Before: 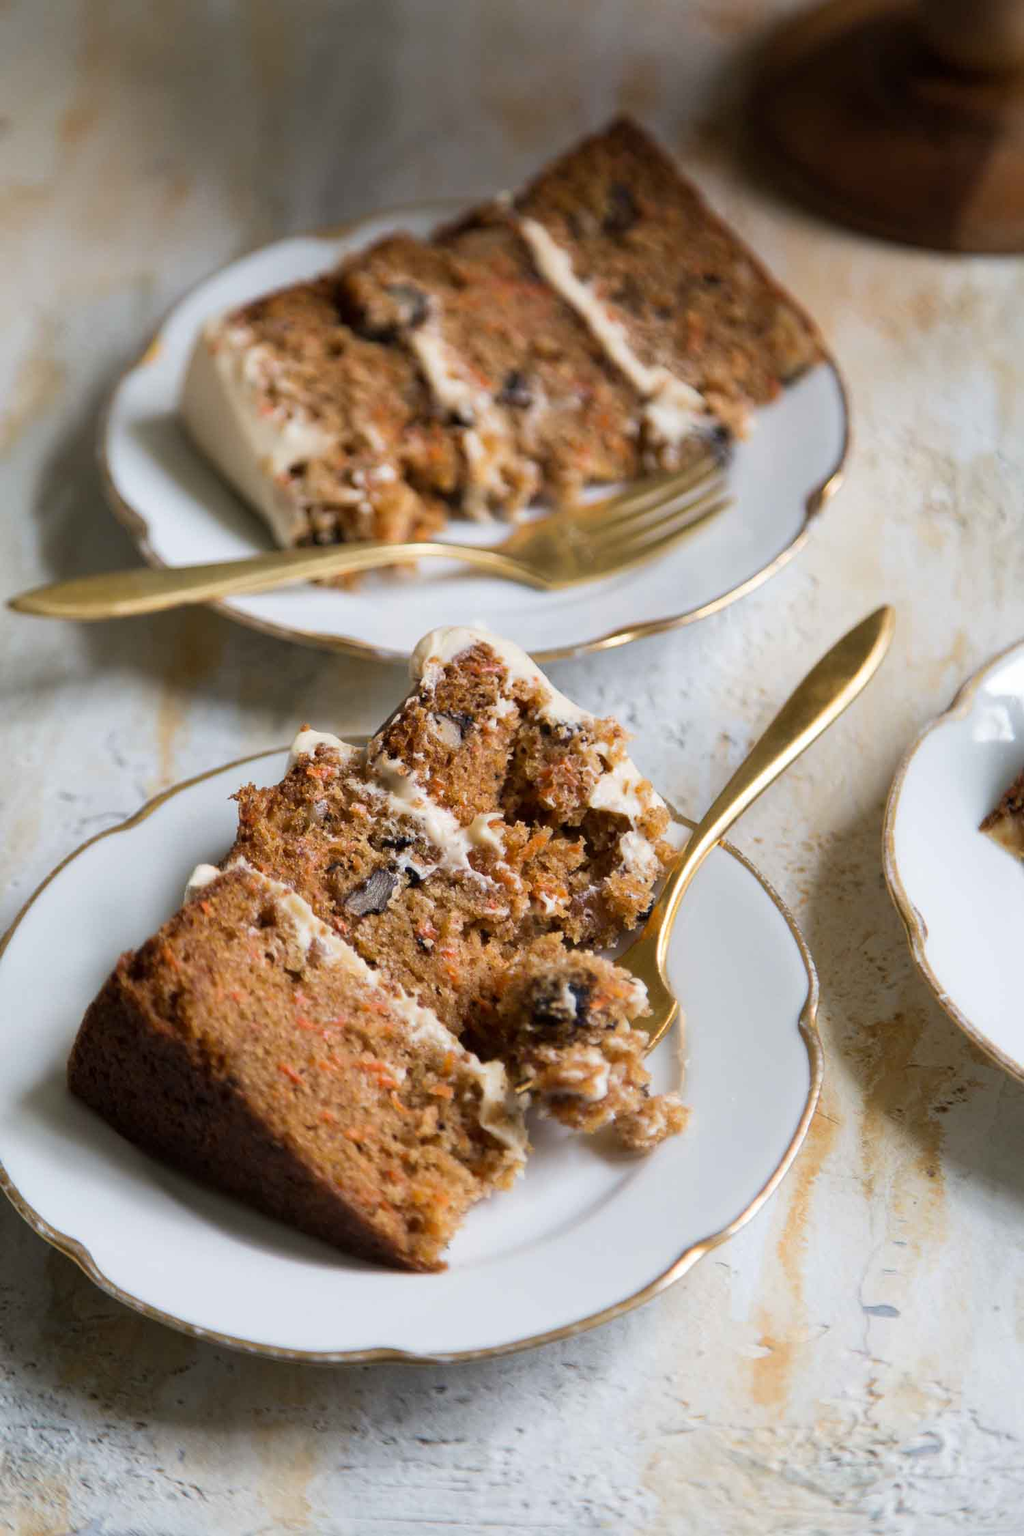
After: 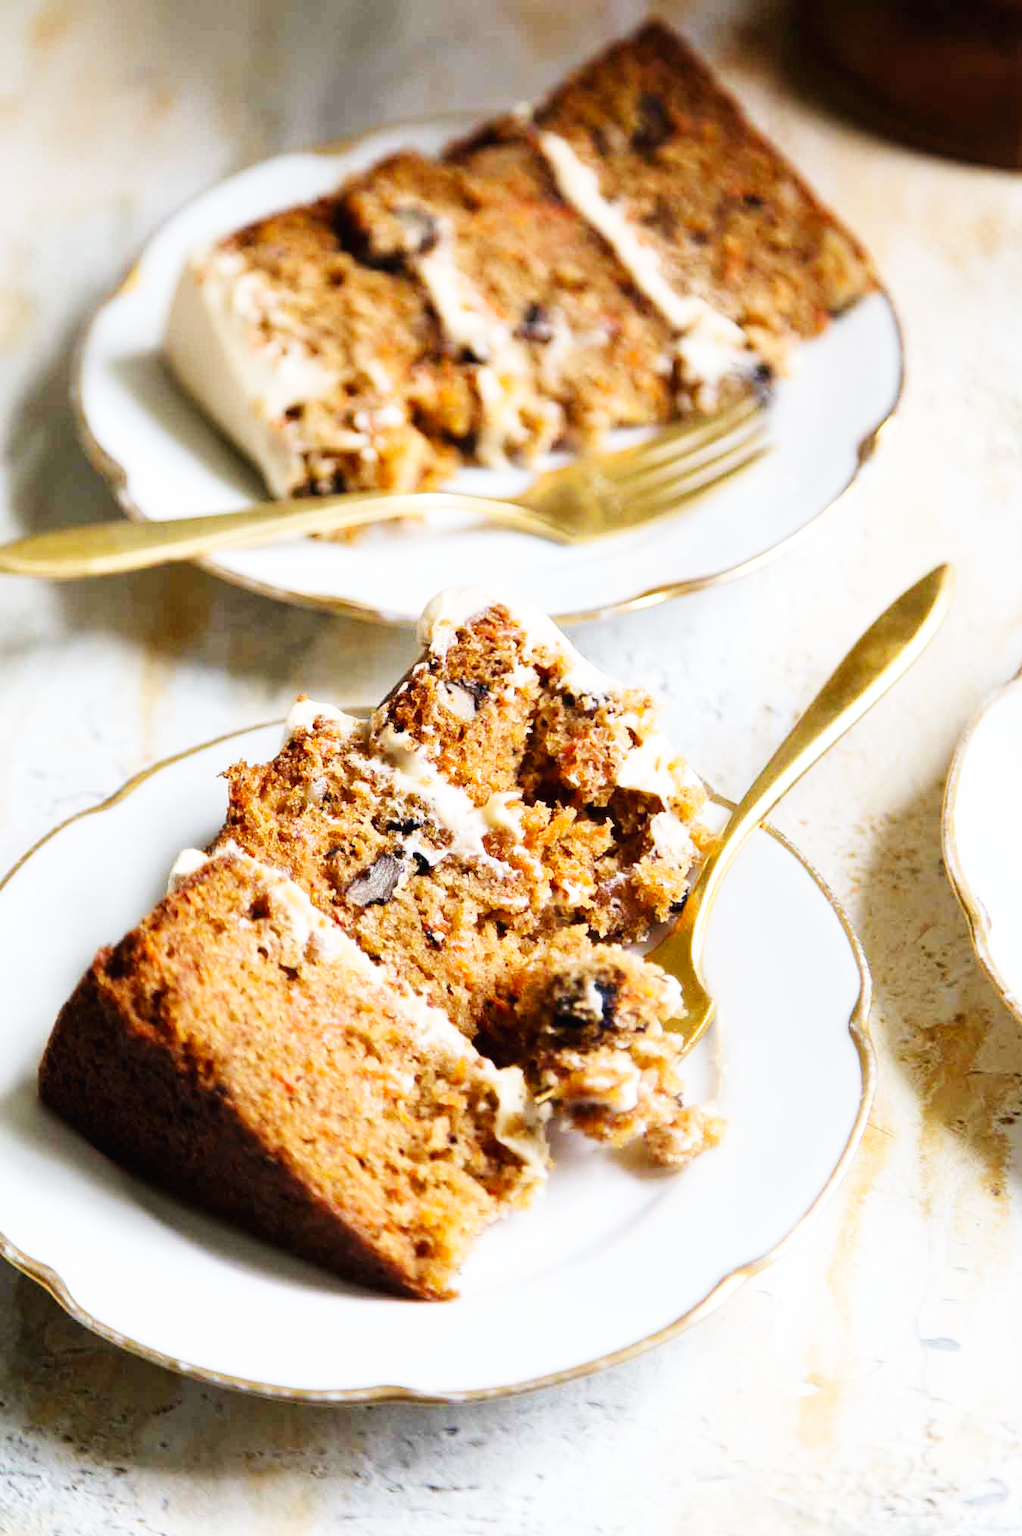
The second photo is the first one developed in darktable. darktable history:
base curve: curves: ch0 [(0, 0.003) (0.001, 0.002) (0.006, 0.004) (0.02, 0.022) (0.048, 0.086) (0.094, 0.234) (0.162, 0.431) (0.258, 0.629) (0.385, 0.8) (0.548, 0.918) (0.751, 0.988) (1, 1)], preserve colors none
crop: left 3.21%, top 6.436%, right 6.675%, bottom 3.336%
